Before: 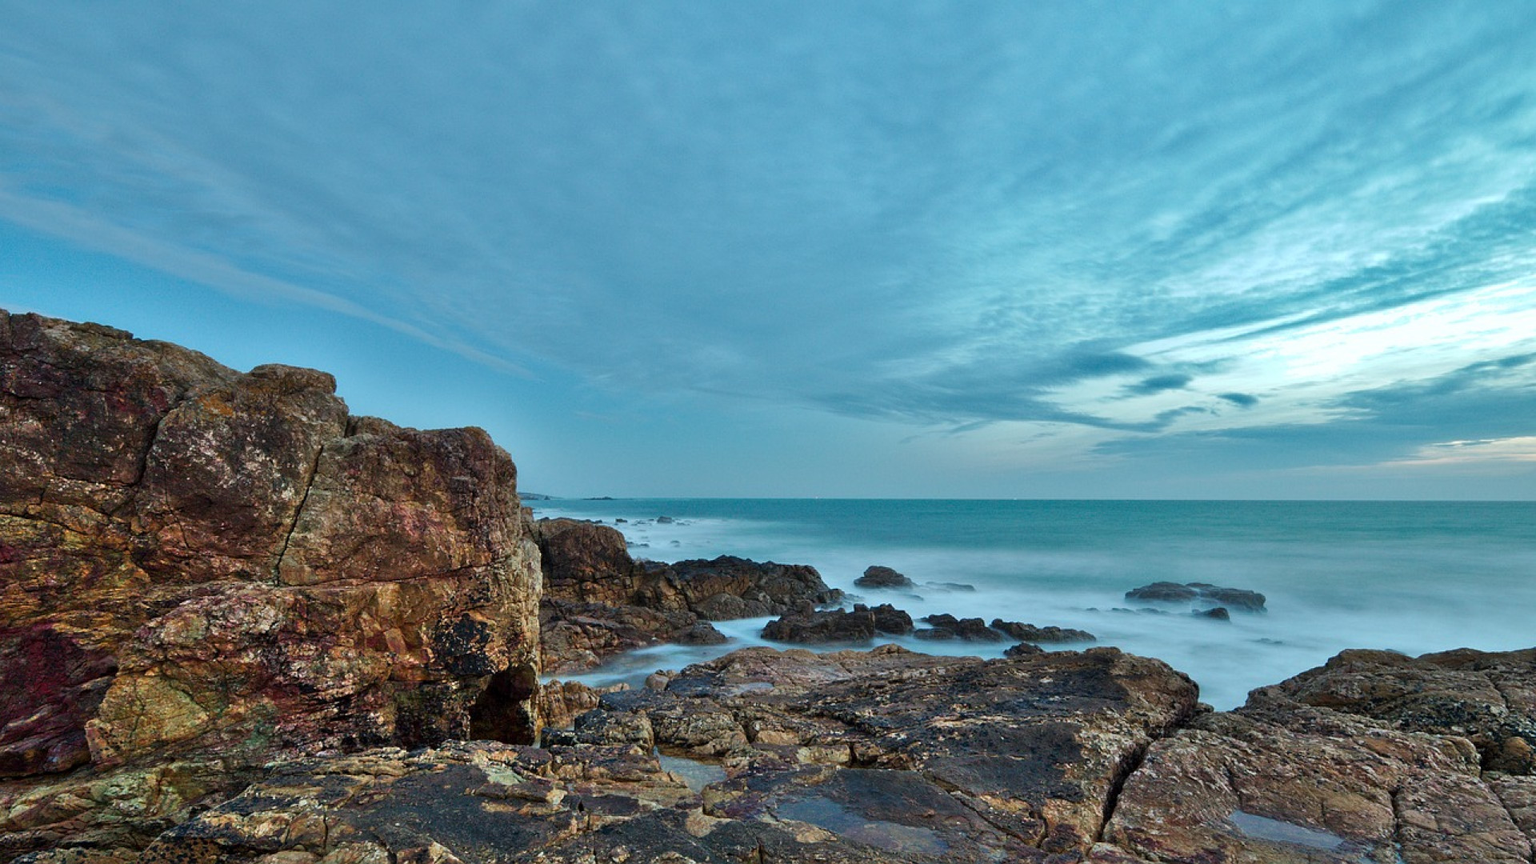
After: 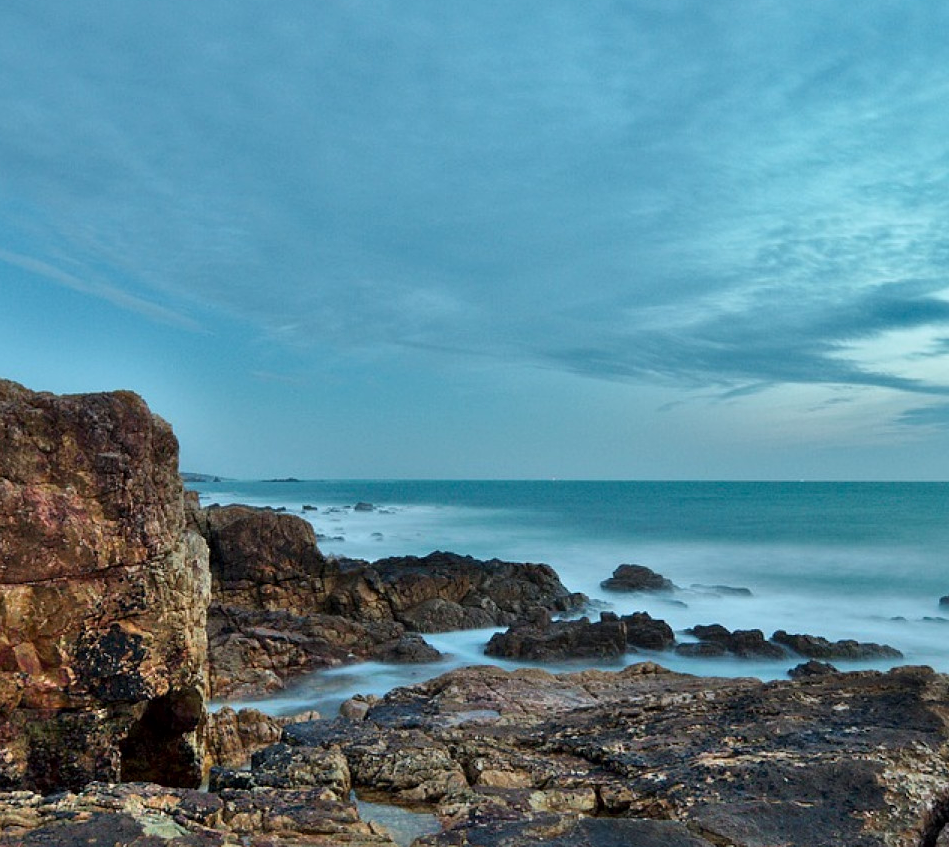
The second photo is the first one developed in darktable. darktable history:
crop and rotate: angle 0.02°, left 24.353%, top 13.219%, right 26.156%, bottom 8.224%
local contrast: mode bilateral grid, contrast 20, coarseness 50, detail 120%, midtone range 0.2
